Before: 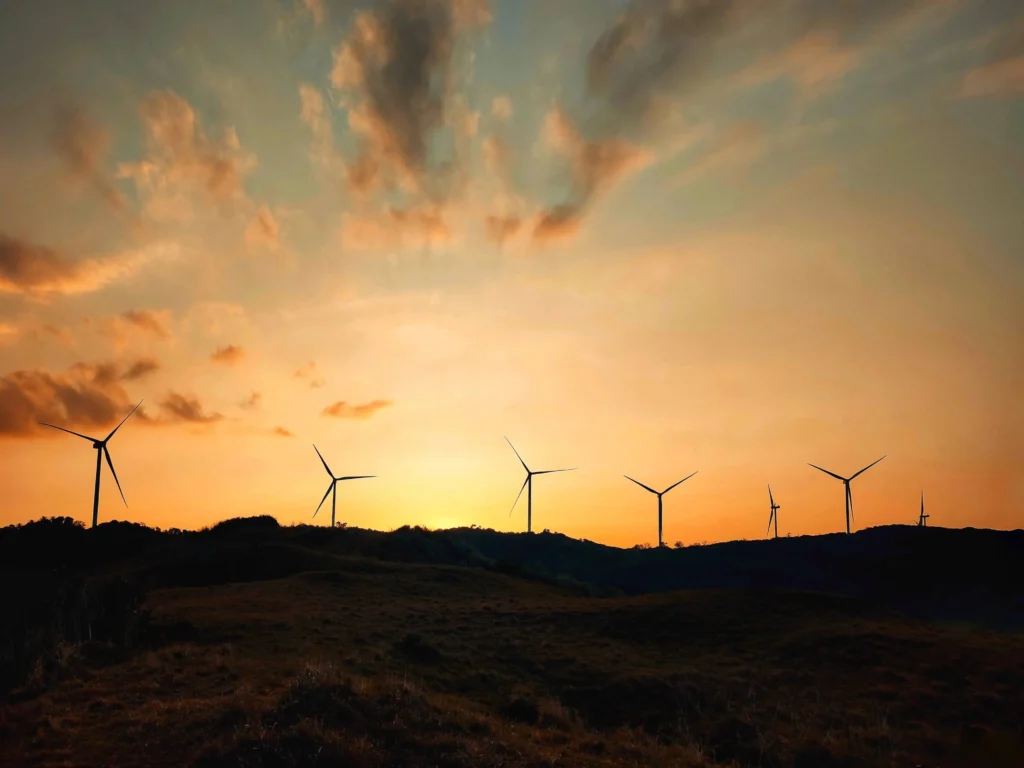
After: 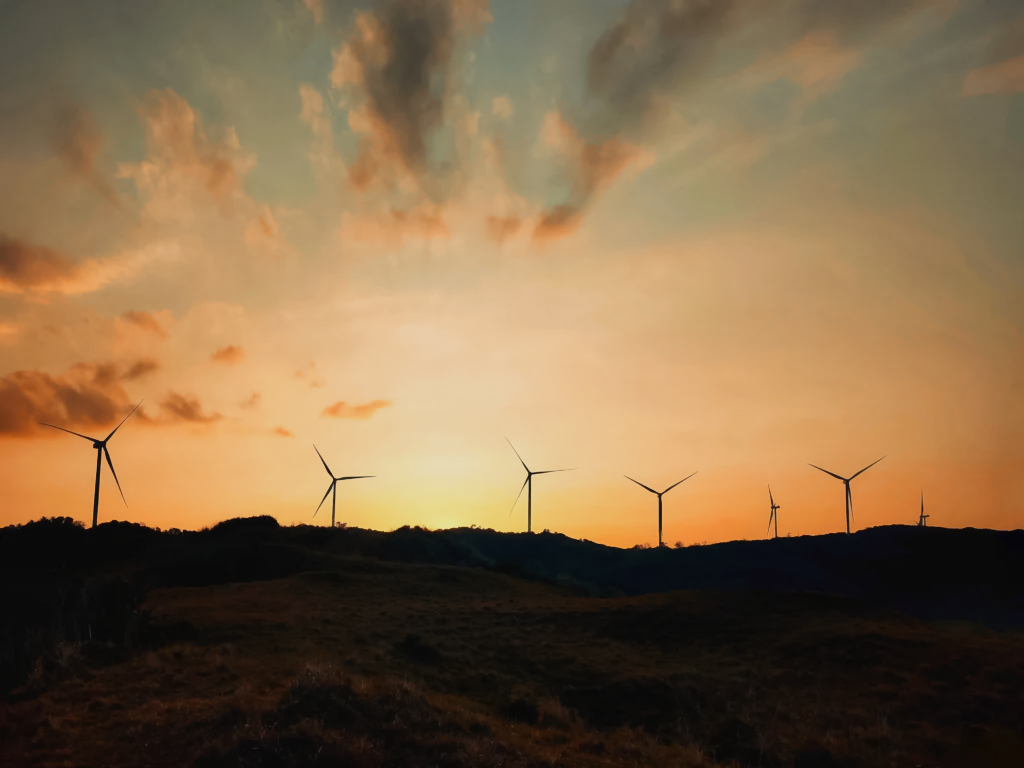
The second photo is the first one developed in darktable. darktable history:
contrast equalizer: octaves 7, y [[0.502, 0.505, 0.512, 0.529, 0.564, 0.588], [0.5 ×6], [0.502, 0.505, 0.512, 0.529, 0.564, 0.588], [0, 0.001, 0.001, 0.004, 0.008, 0.011], [0, 0.001, 0.001, 0.004, 0.008, 0.011]], mix -1
raw chromatic aberrations: on, module defaults
denoise (profiled): strength 1.2, preserve shadows 1.8, a [-1, 0, 0], y [[0.5 ×7] ×4, [0 ×7], [0.5 ×7]], compensate highlight preservation false
sigmoid "neutral gray": contrast 1.22, skew 0.65
